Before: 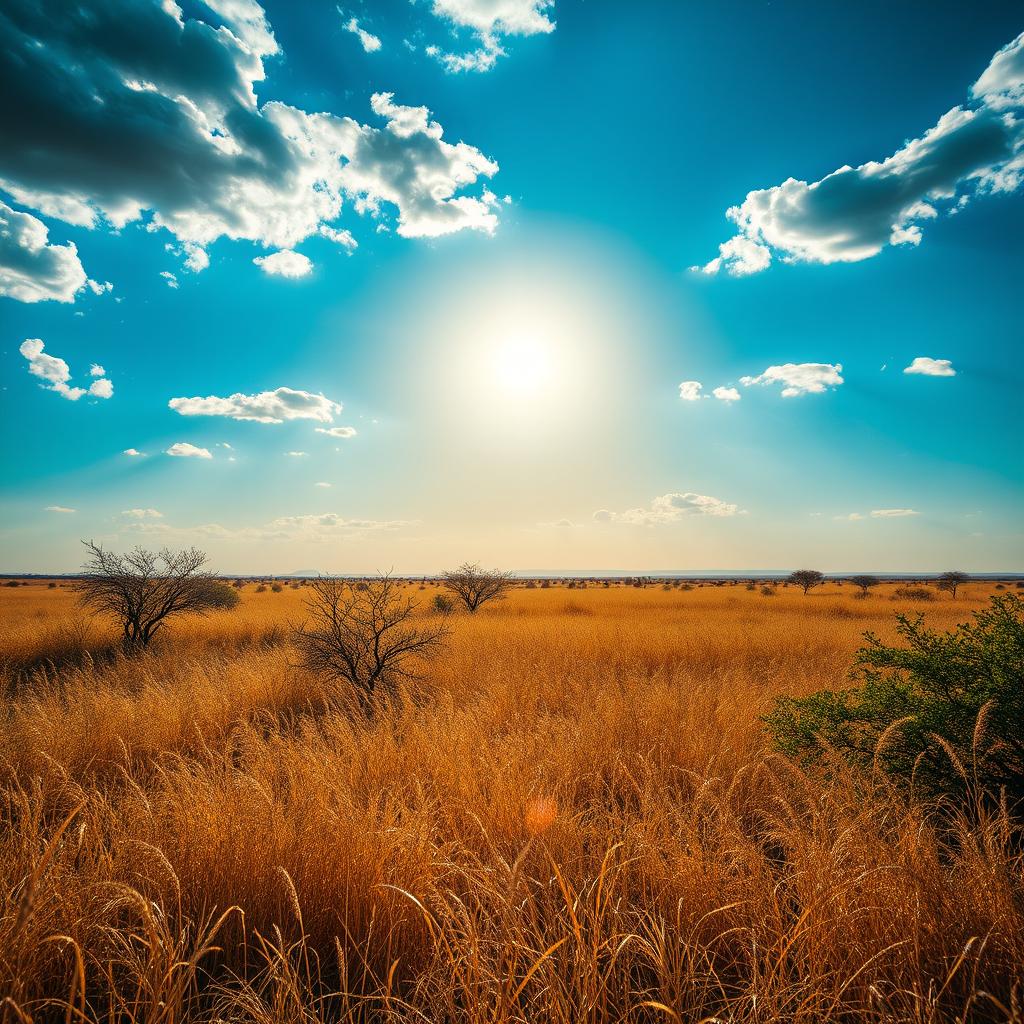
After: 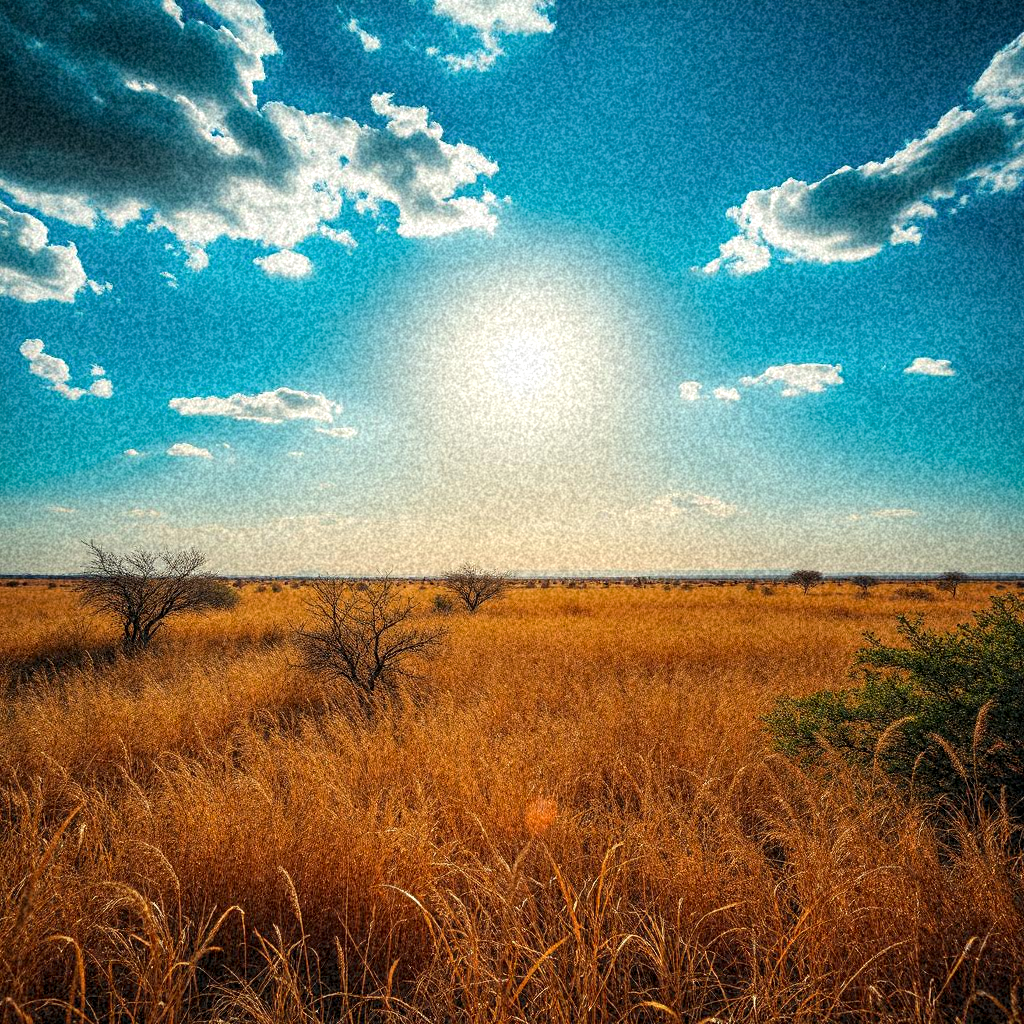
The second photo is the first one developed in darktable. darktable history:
grain: coarseness 46.9 ISO, strength 50.21%, mid-tones bias 0%
